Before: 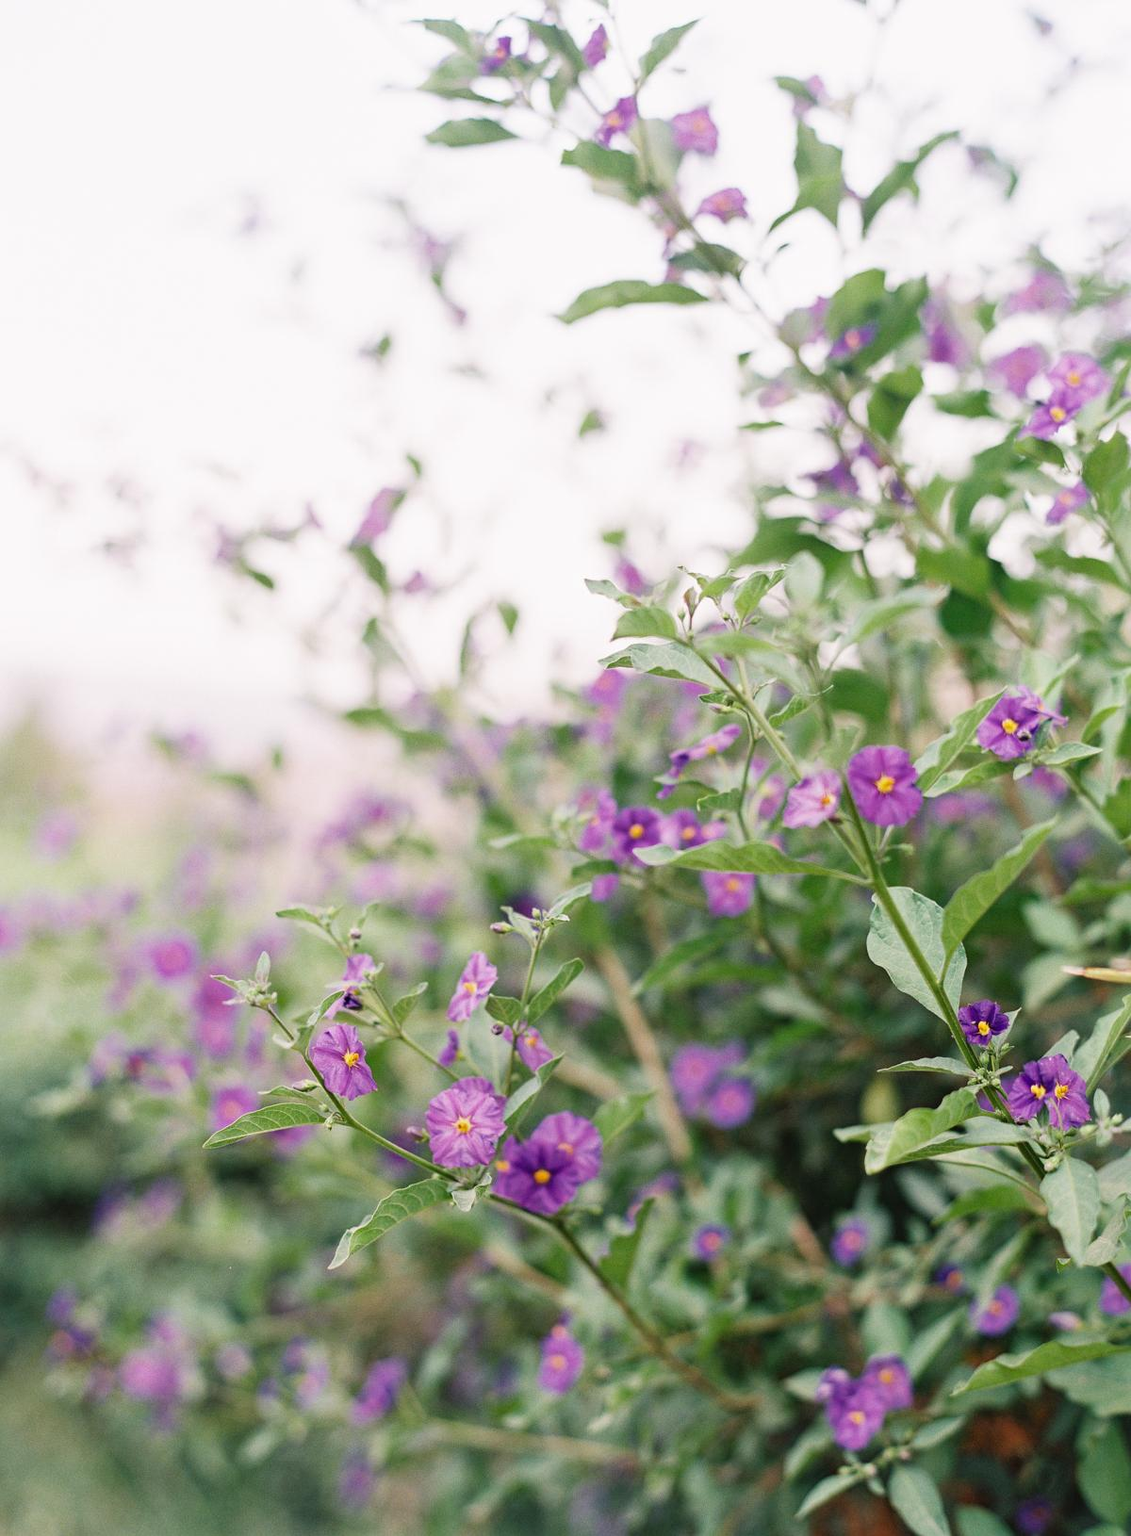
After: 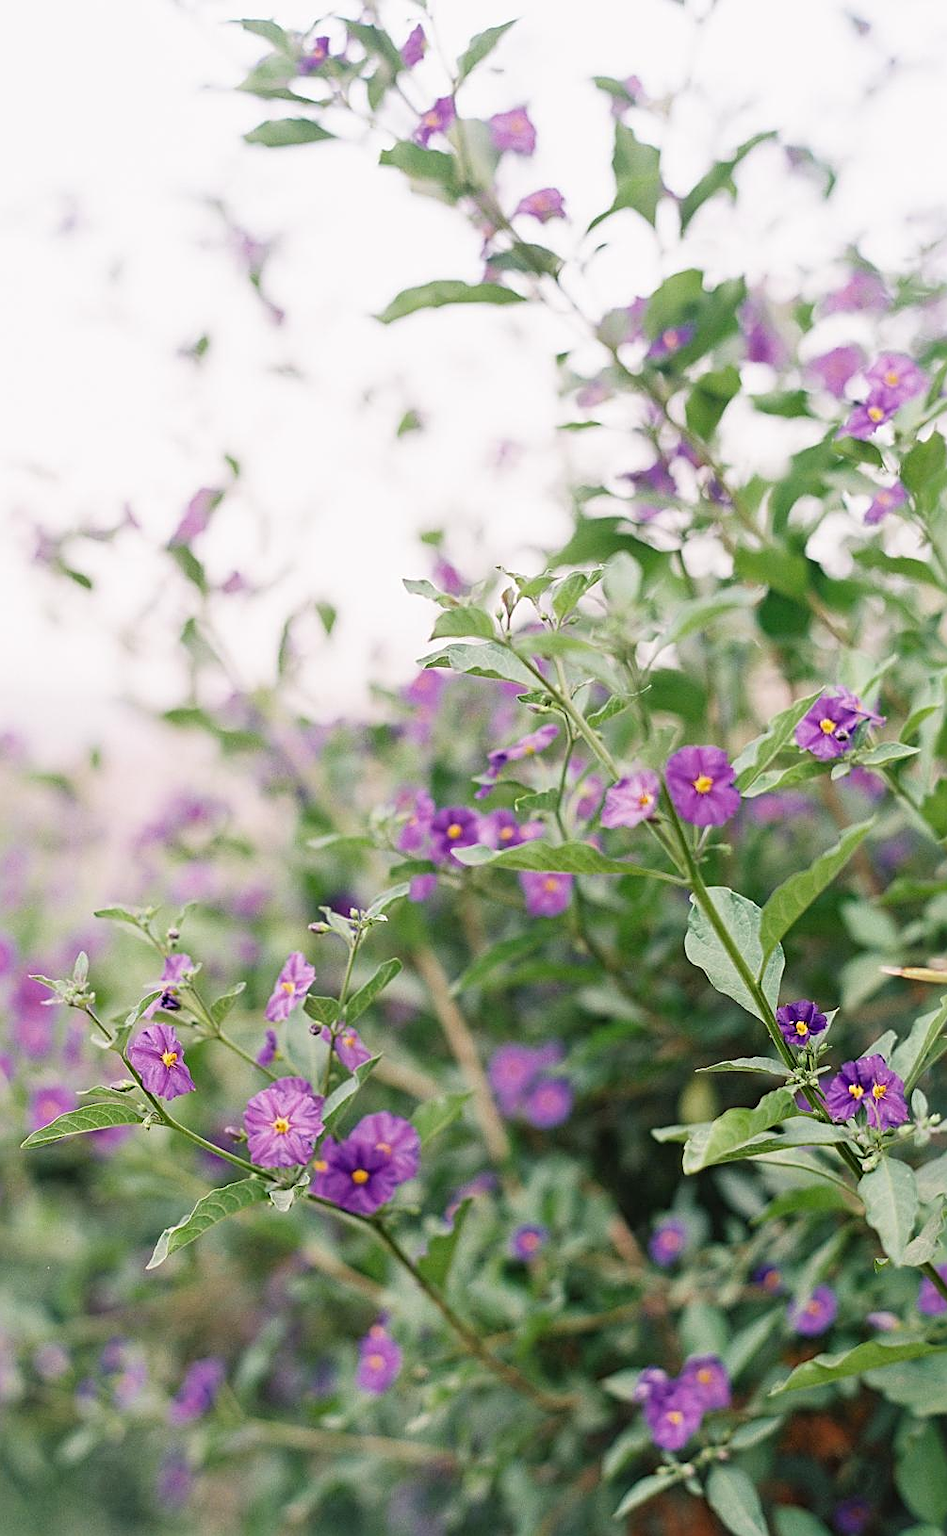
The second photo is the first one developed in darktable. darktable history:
sharpen: on, module defaults
crop: left 16.145%
